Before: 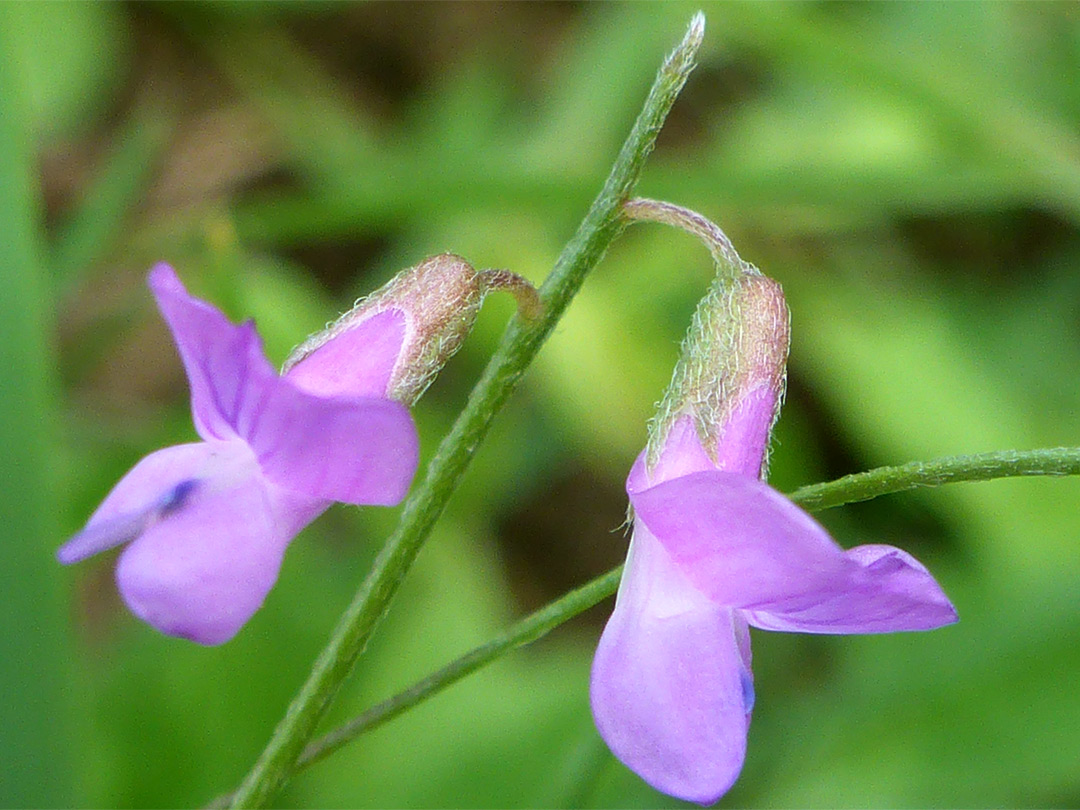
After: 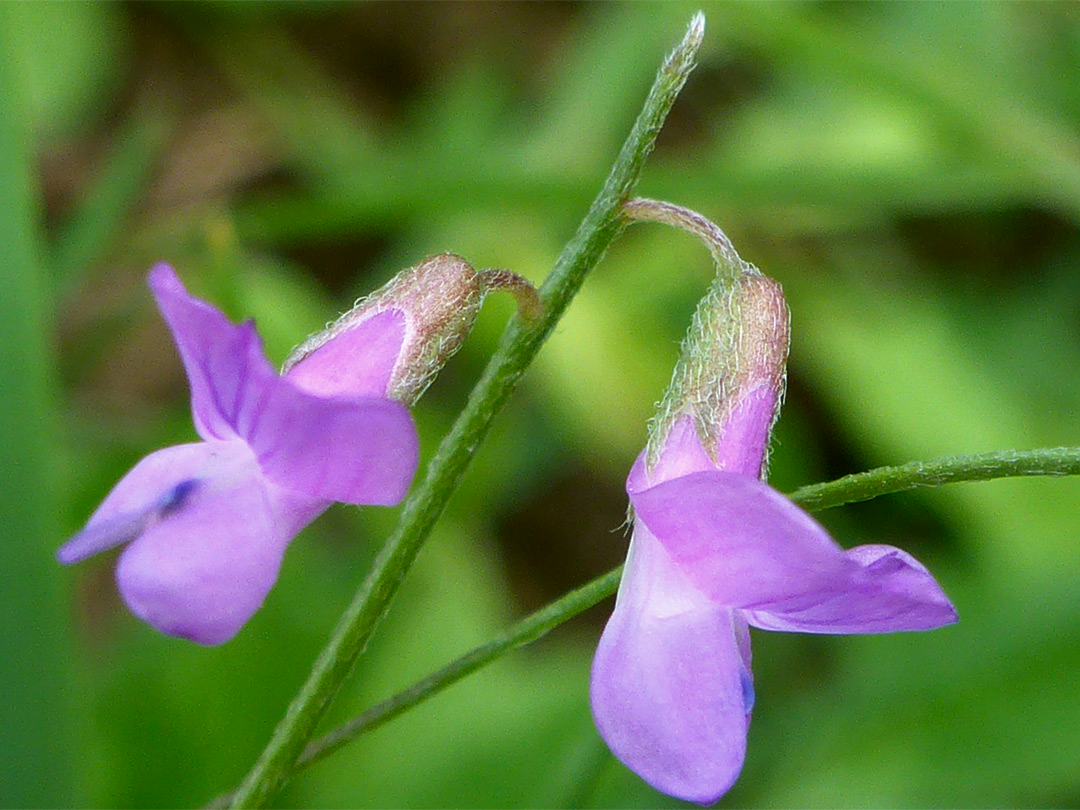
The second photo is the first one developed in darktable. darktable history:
contrast brightness saturation: brightness -0.092
